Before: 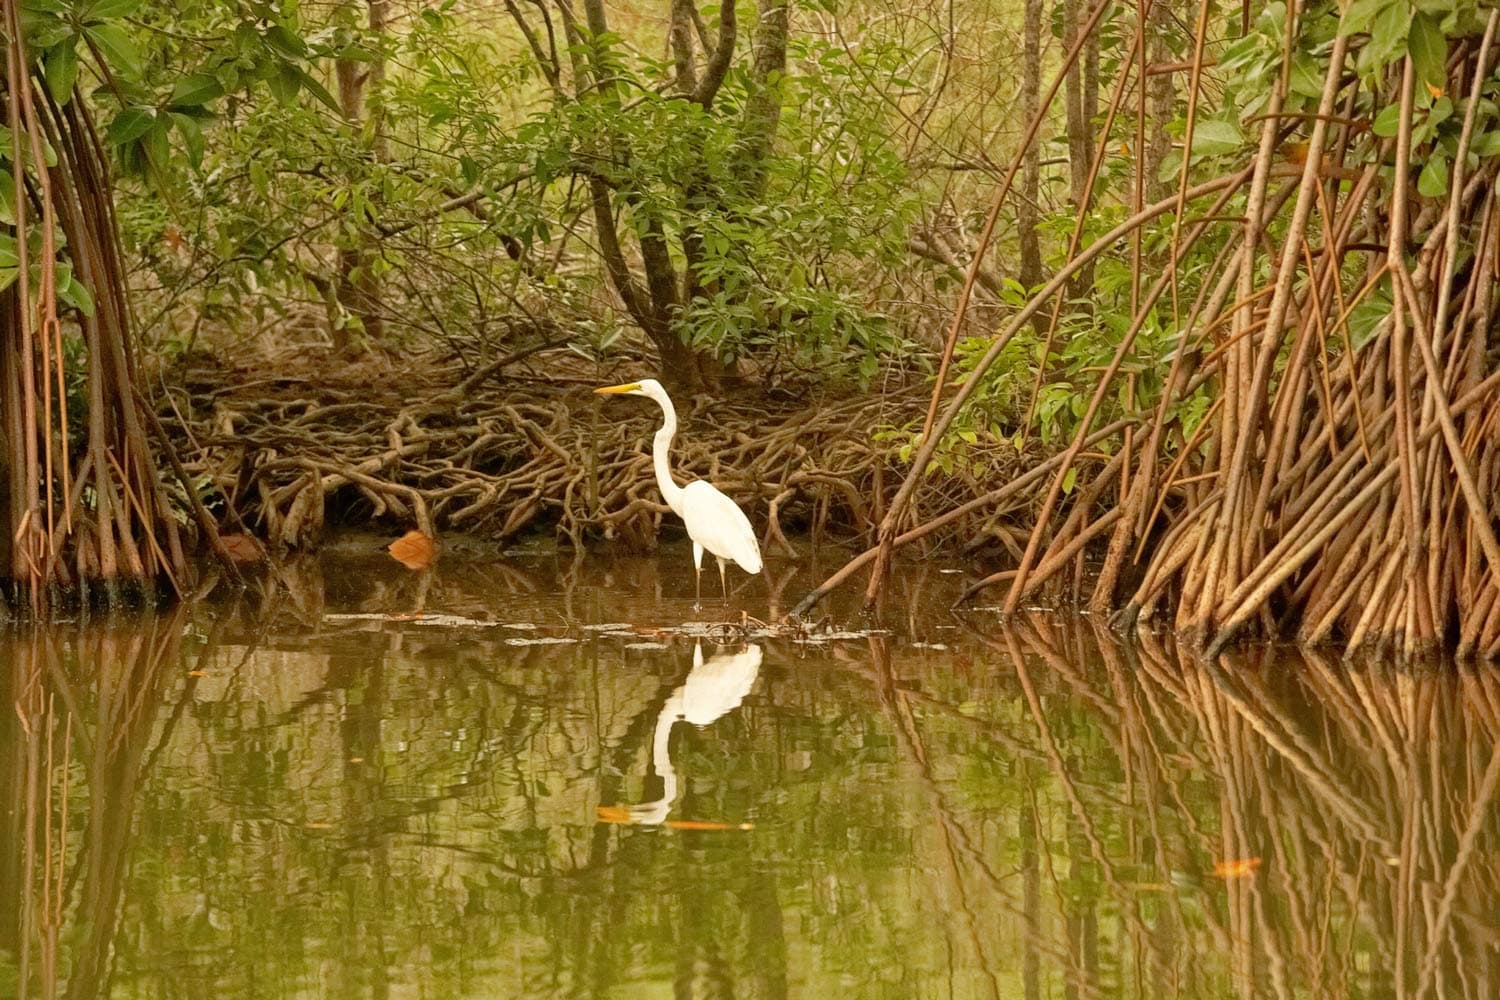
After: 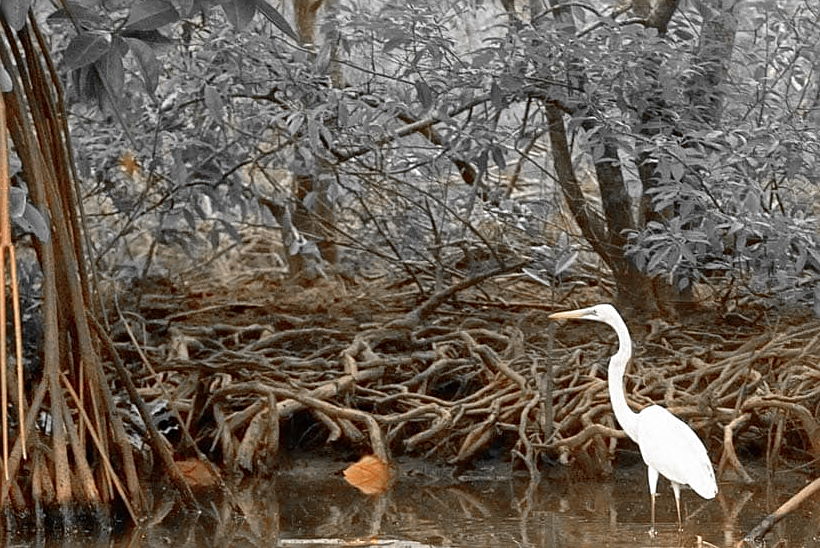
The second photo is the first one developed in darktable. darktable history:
crop and rotate: left 3.047%, top 7.509%, right 42.236%, bottom 37.598%
color zones: curves: ch0 [(0, 0.65) (0.096, 0.644) (0.221, 0.539) (0.429, 0.5) (0.571, 0.5) (0.714, 0.5) (0.857, 0.5) (1, 0.65)]; ch1 [(0, 0.5) (0.143, 0.5) (0.257, -0.002) (0.429, 0.04) (0.571, -0.001) (0.714, -0.015) (0.857, 0.024) (1, 0.5)]
sharpen: on, module defaults
